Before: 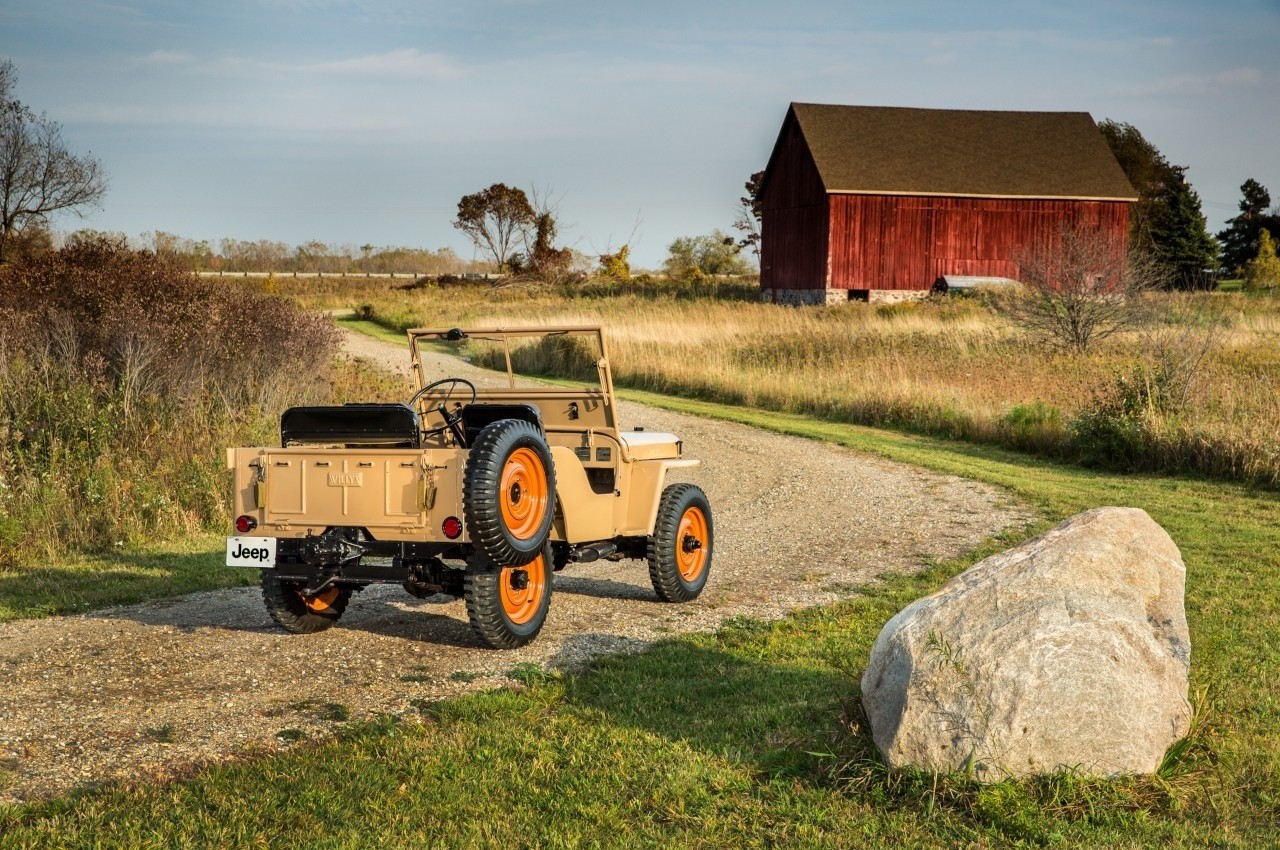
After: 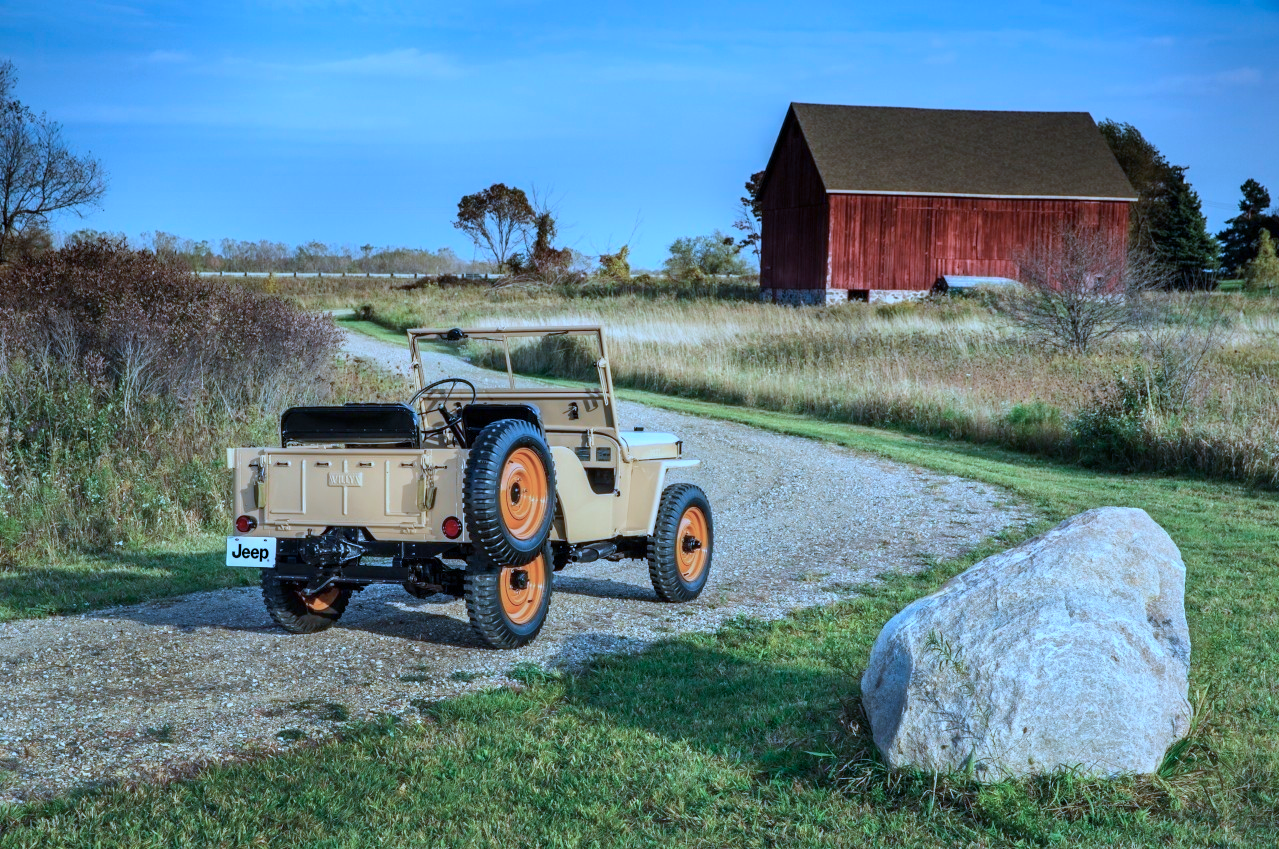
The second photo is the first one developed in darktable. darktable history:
exposure: exposure -0.072 EV, compensate highlight preservation false
color calibration: illuminant as shot in camera, x 0.442, y 0.411, temperature 2922.91 K
